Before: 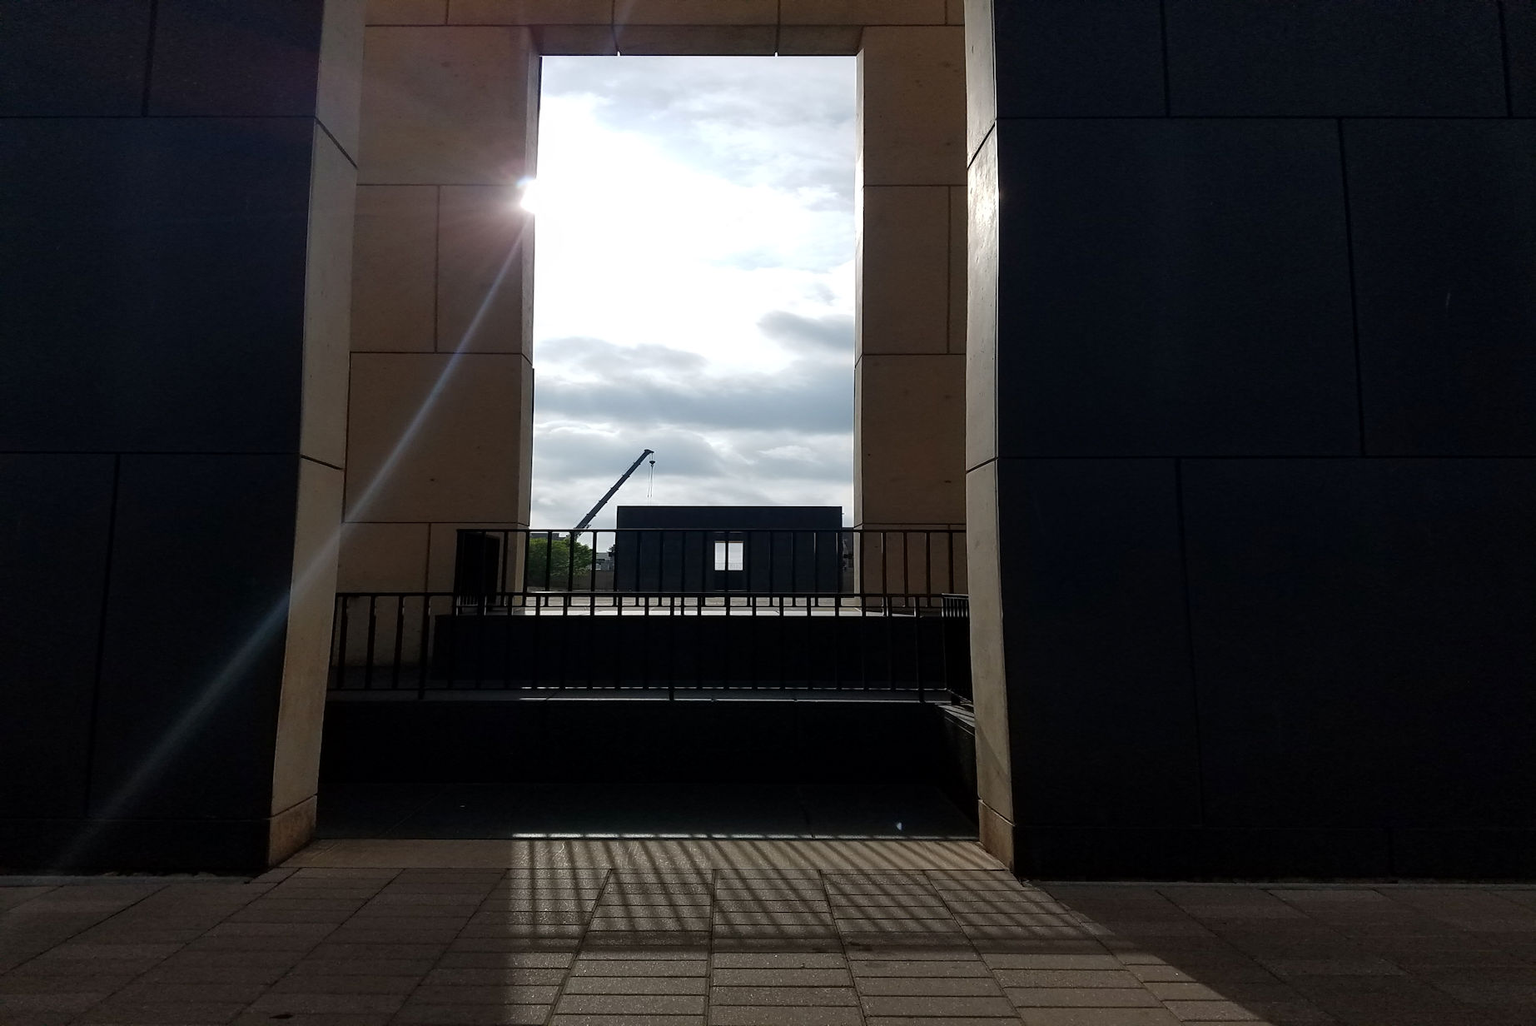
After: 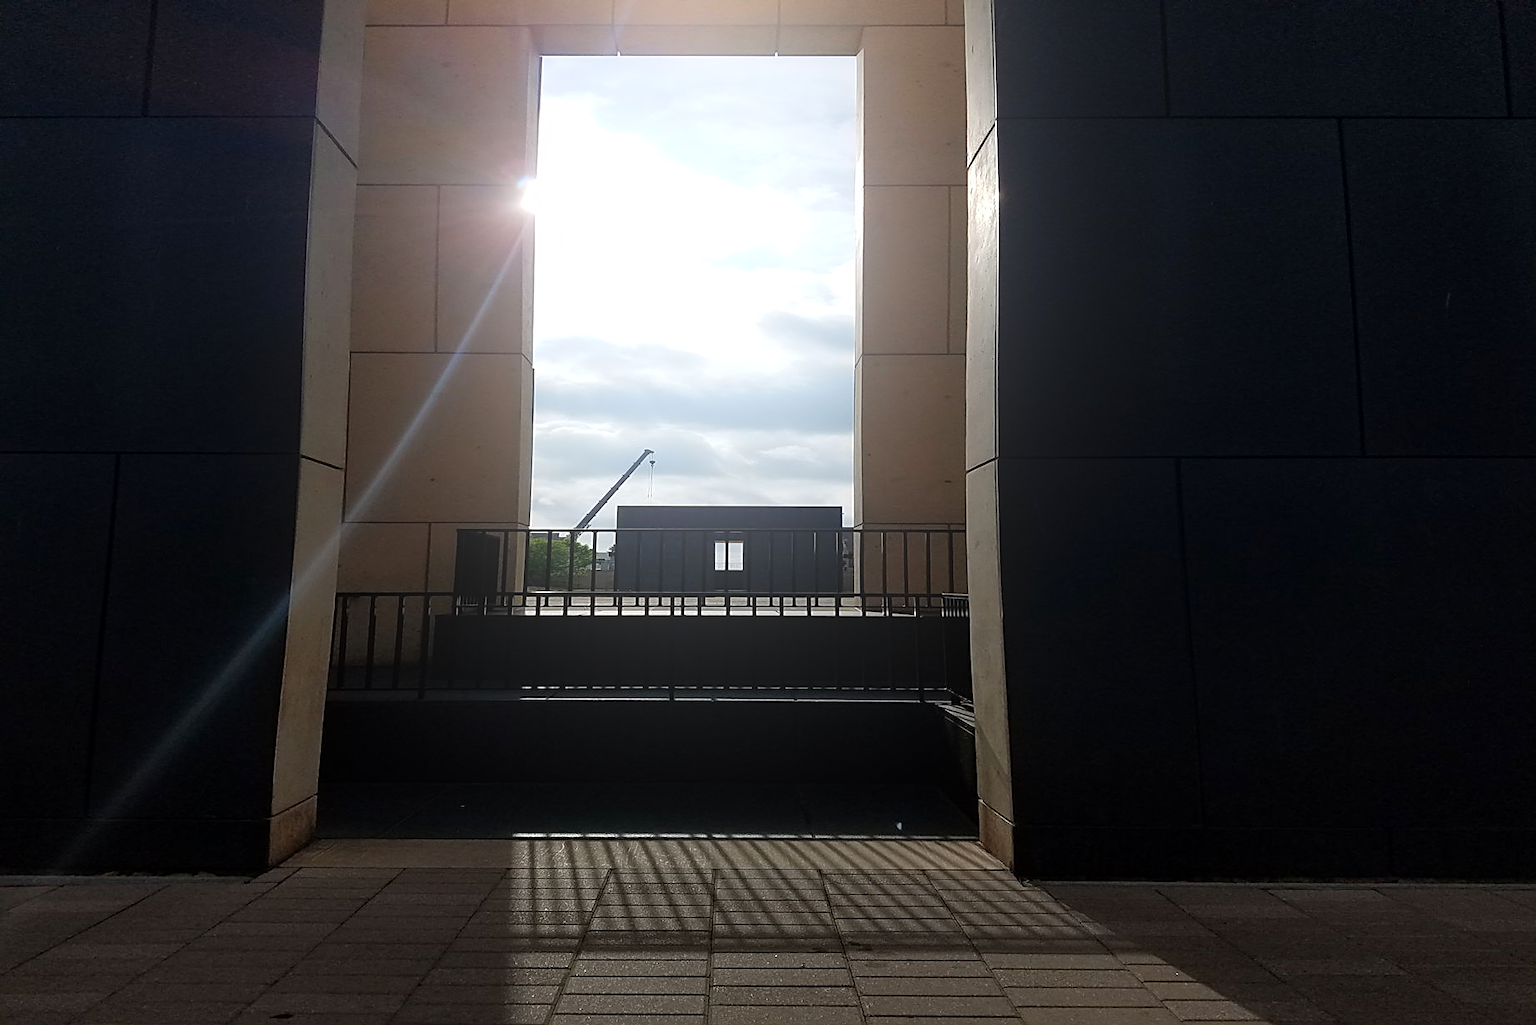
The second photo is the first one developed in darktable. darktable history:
sharpen: on, module defaults
bloom: size 40%
